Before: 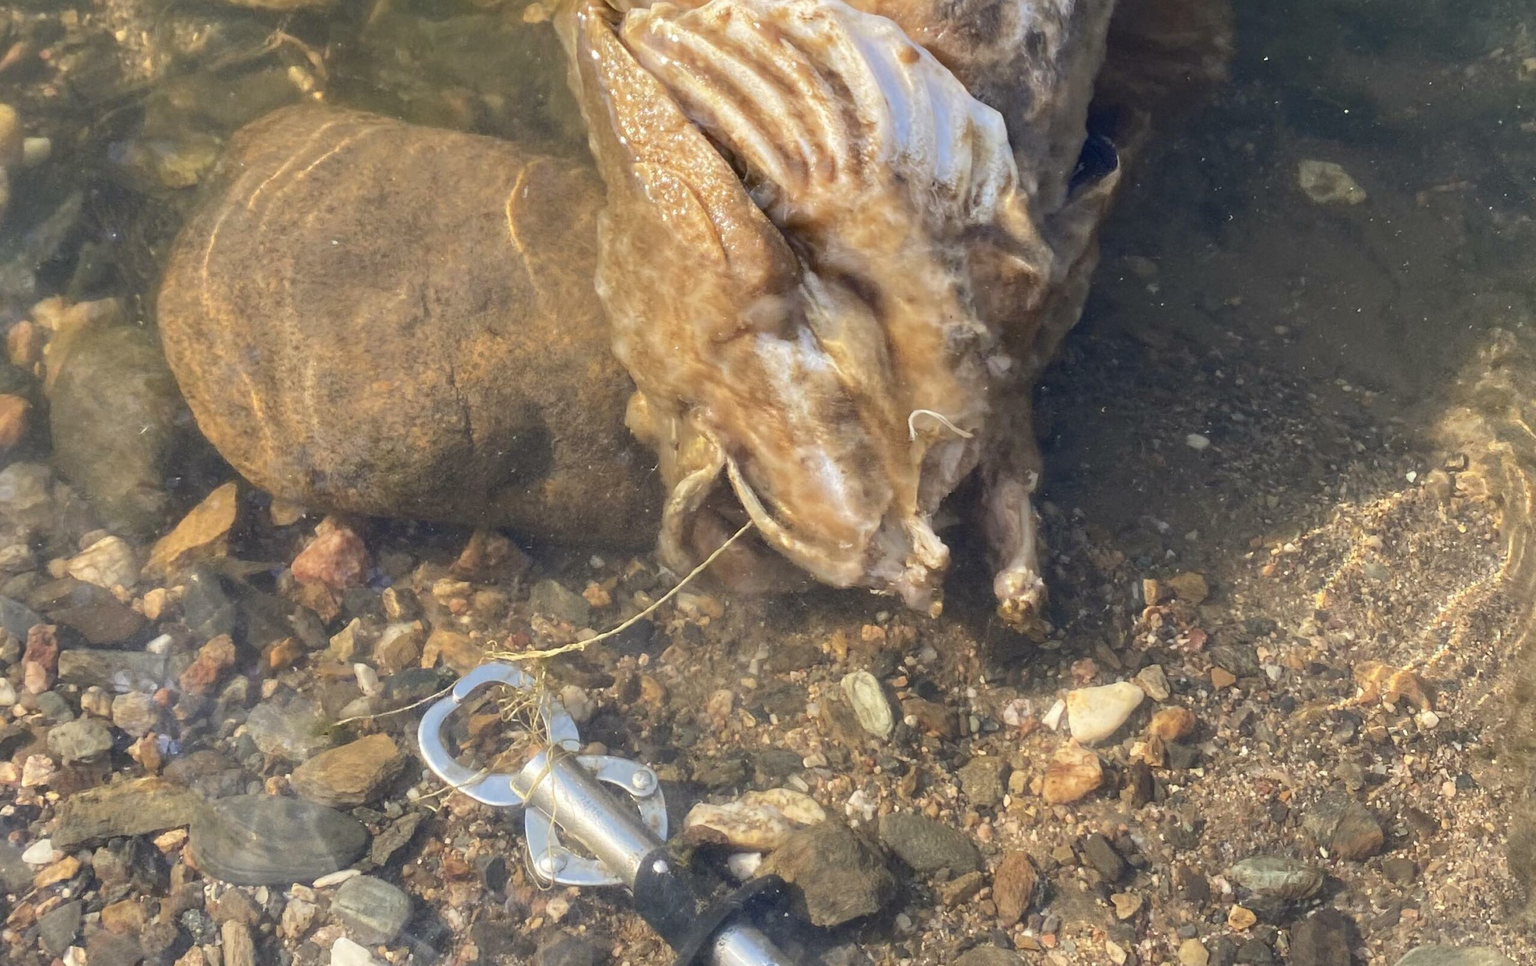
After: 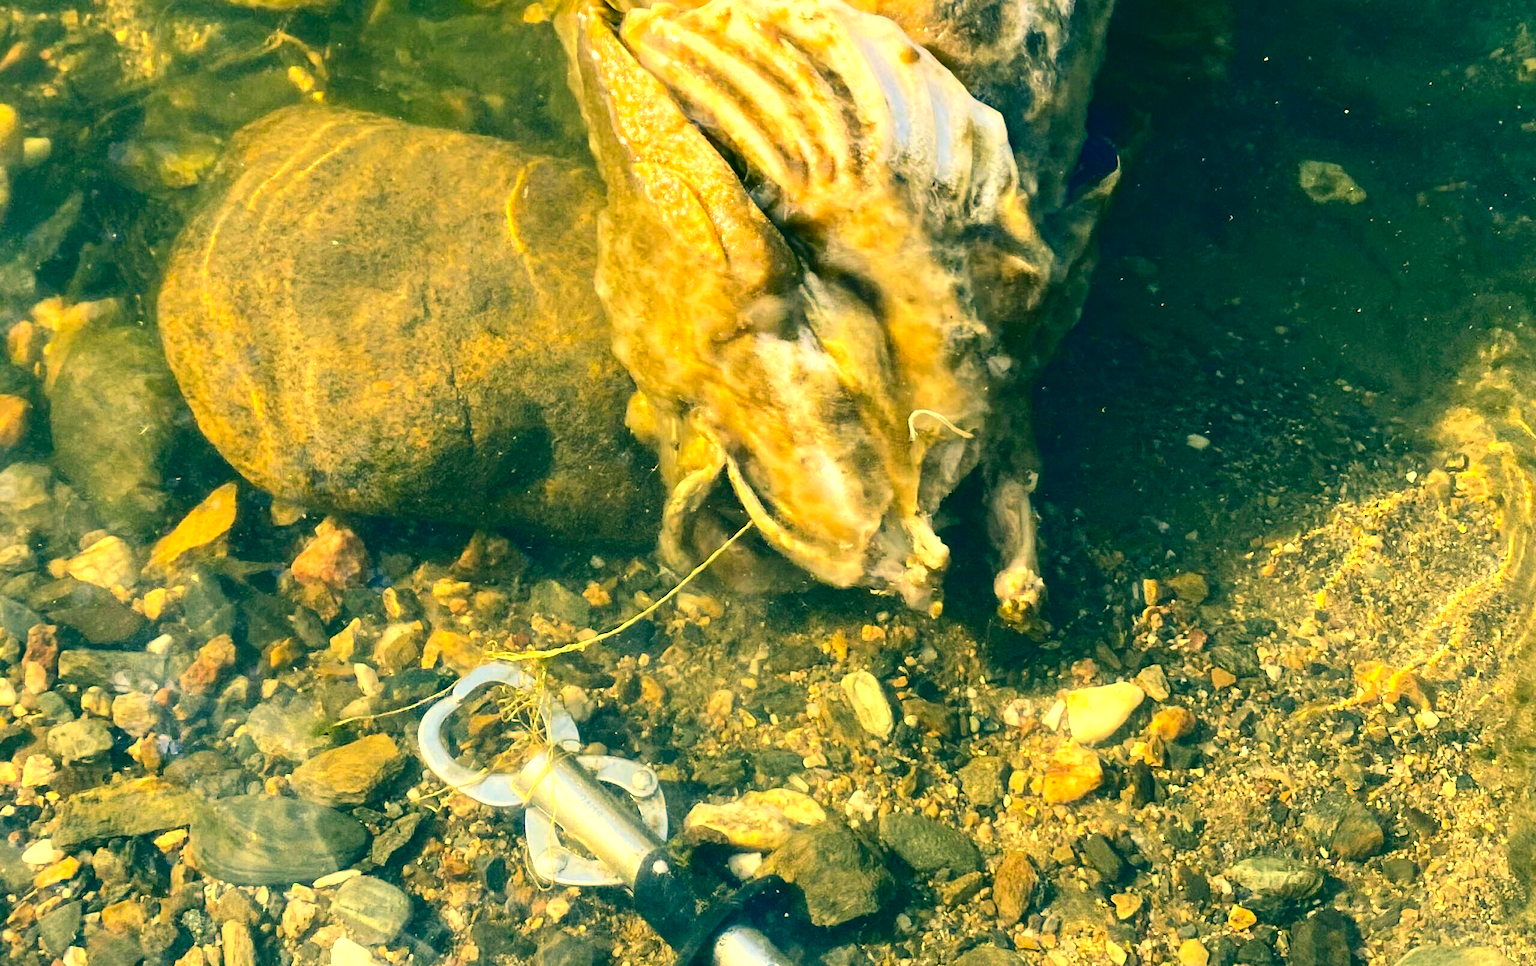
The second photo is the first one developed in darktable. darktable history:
contrast brightness saturation: contrast 0.22, brightness -0.19, saturation 0.24
color correction: highlights a* 1.83, highlights b* 34.02, shadows a* -36.68, shadows b* -5.48
exposure: black level correction 0, exposure 0.7 EV, compensate exposure bias true, compensate highlight preservation false
